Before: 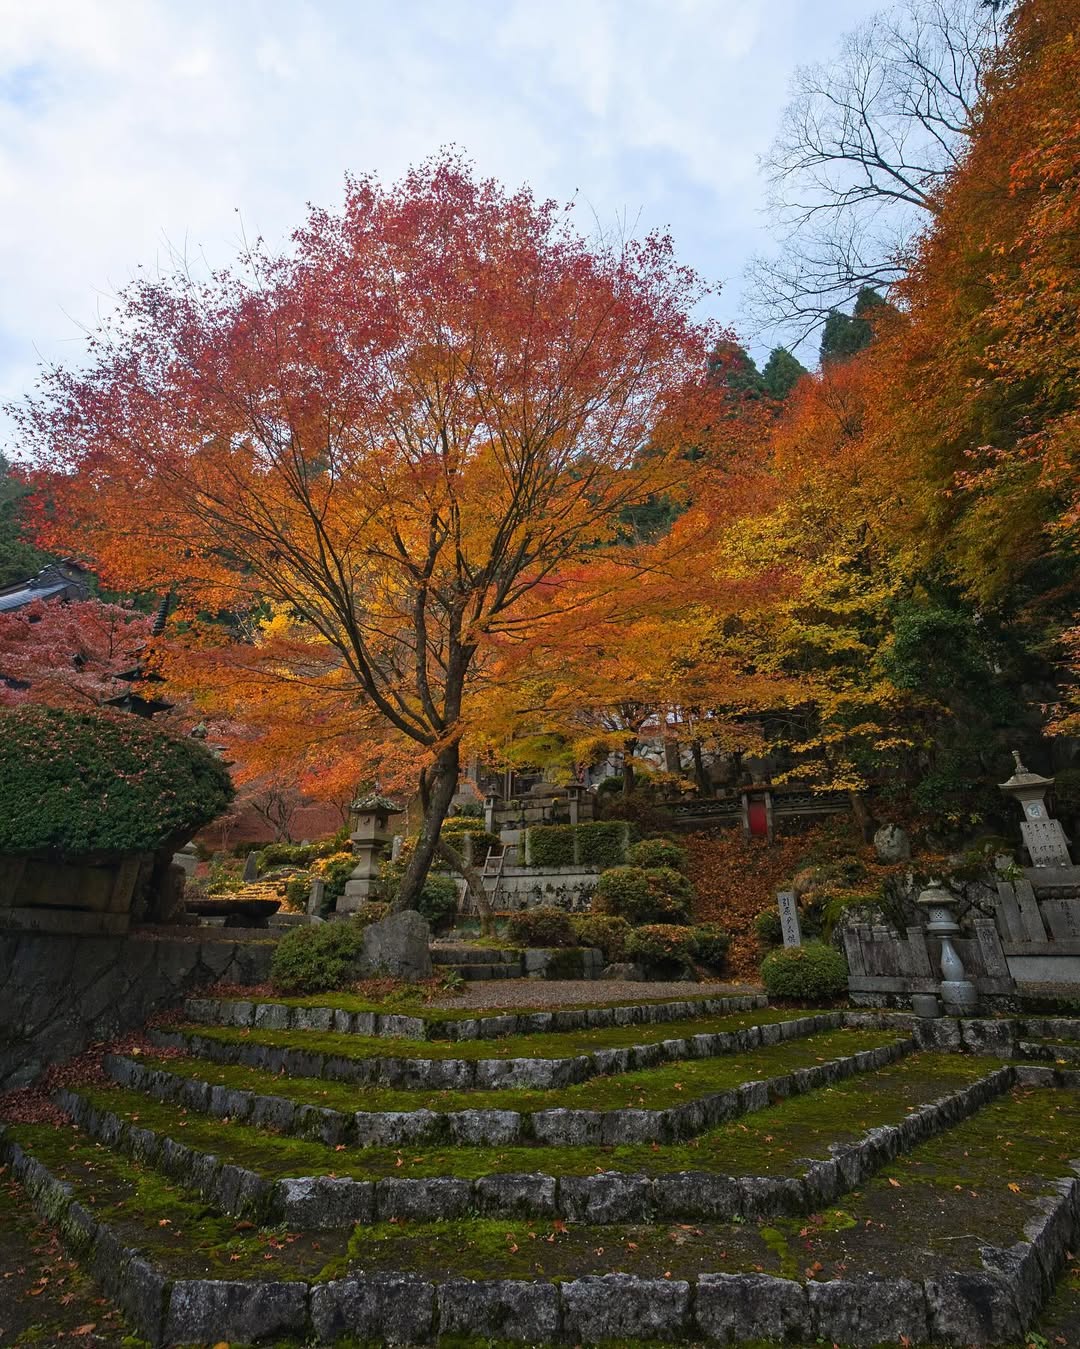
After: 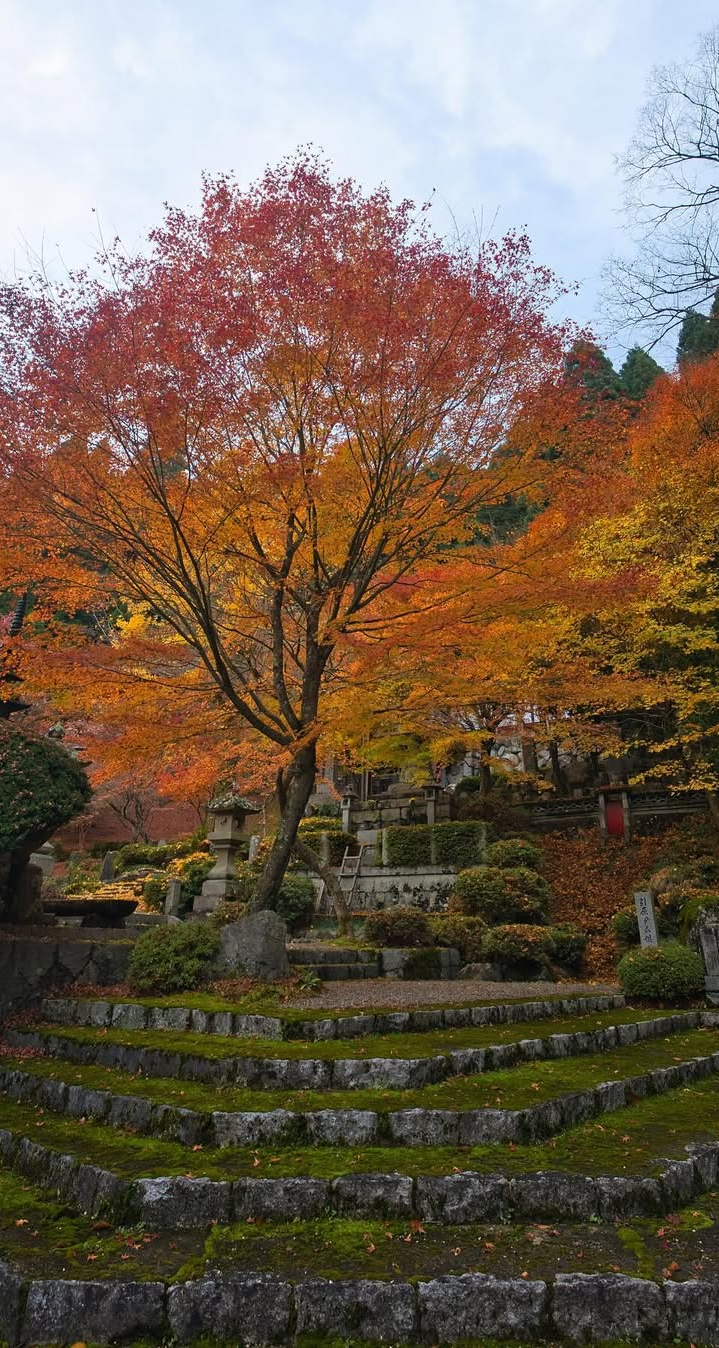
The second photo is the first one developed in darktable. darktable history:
crop and rotate: left 13.342%, right 19.991%
